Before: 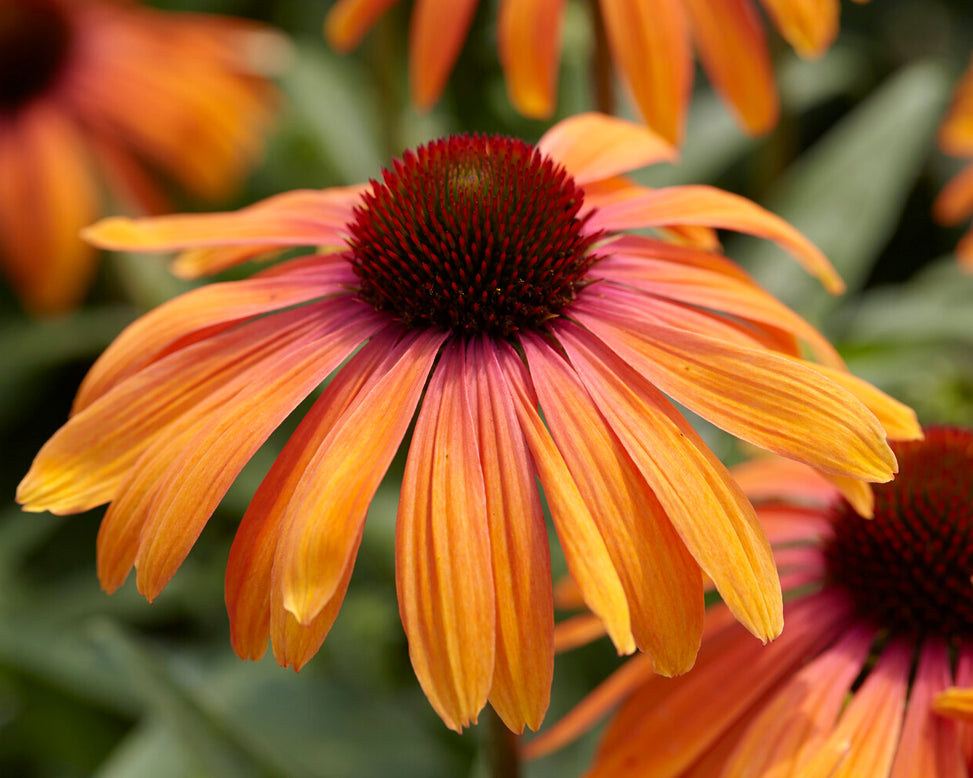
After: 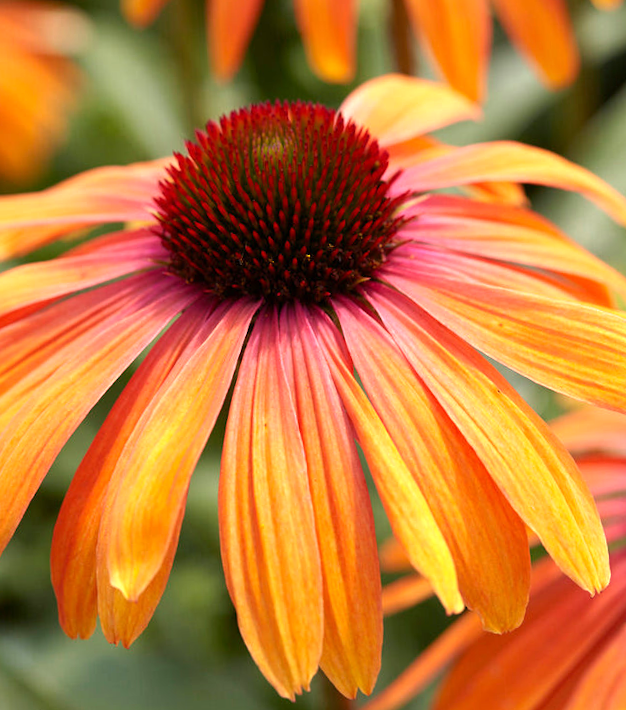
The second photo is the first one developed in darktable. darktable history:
exposure: exposure 0.6 EV, compensate highlight preservation false
crop and rotate: left 18.442%, right 15.508%
rotate and perspective: rotation -3°, crop left 0.031, crop right 0.968, crop top 0.07, crop bottom 0.93
